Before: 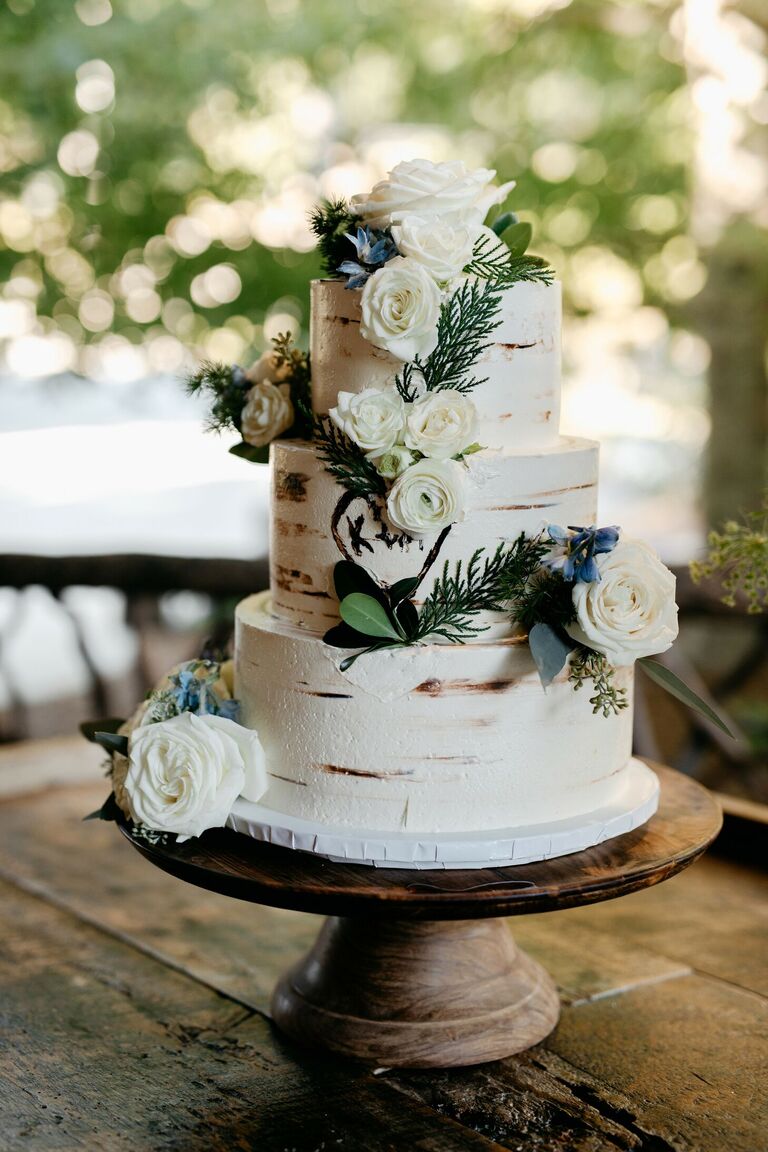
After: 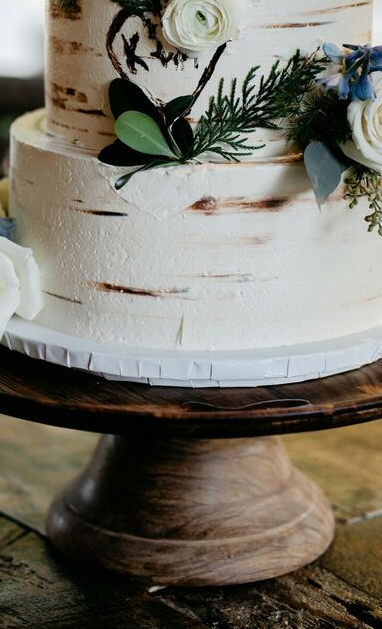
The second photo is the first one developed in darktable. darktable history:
crop: left 29.378%, top 41.865%, right 20.844%, bottom 3.498%
